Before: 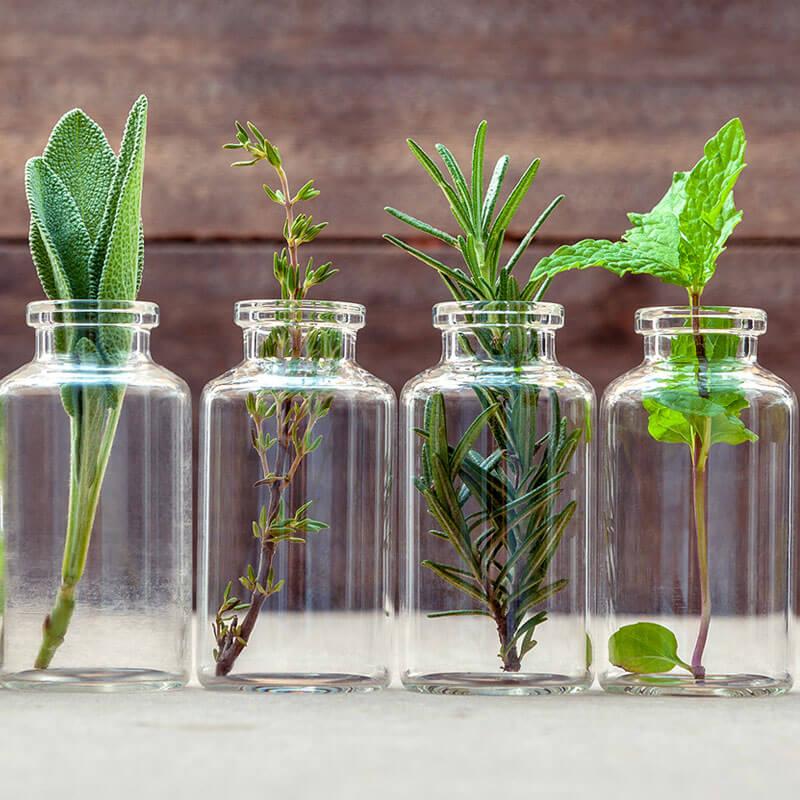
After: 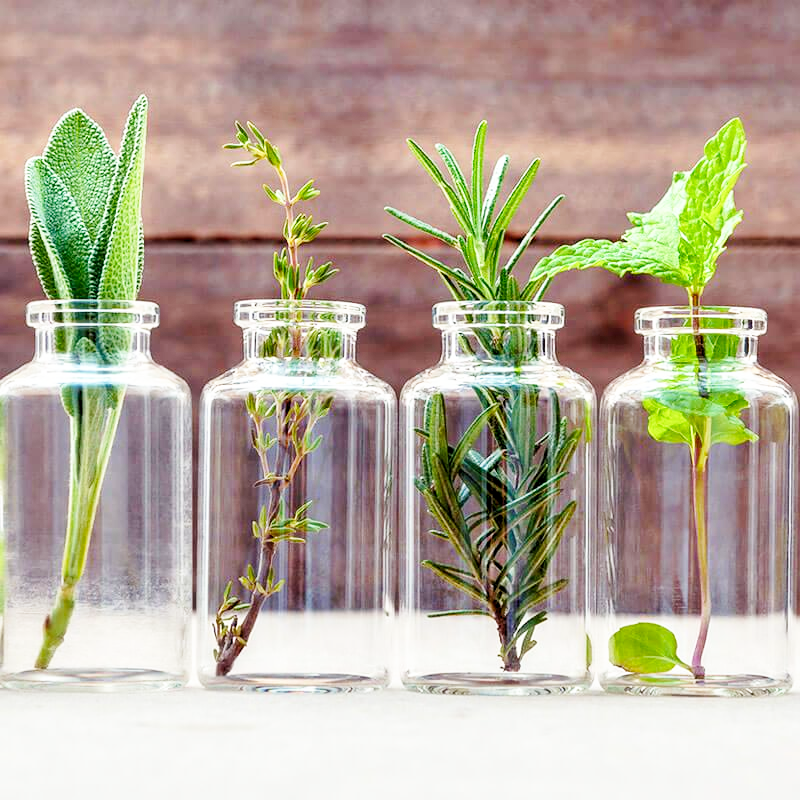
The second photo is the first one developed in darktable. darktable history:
levels: levels [0.018, 0.493, 1]
base curve: curves: ch0 [(0, 0) (0.005, 0.002) (0.15, 0.3) (0.4, 0.7) (0.75, 0.95) (1, 1)], preserve colors none
